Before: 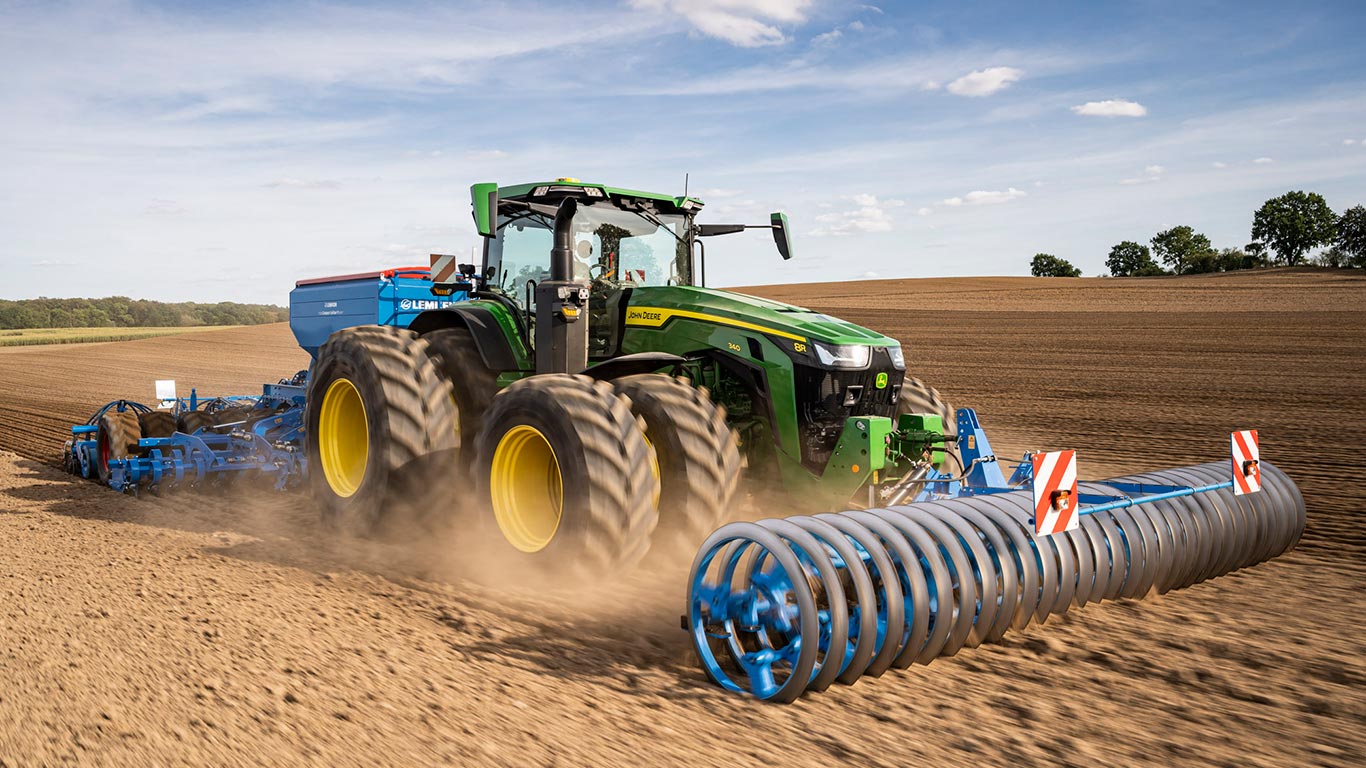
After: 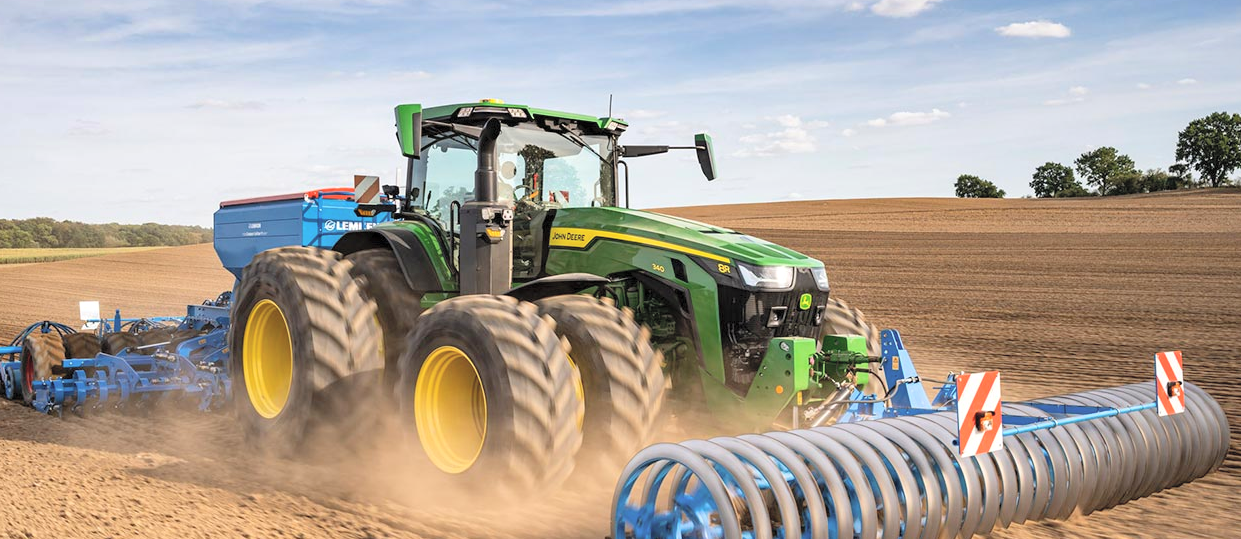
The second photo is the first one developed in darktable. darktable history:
contrast brightness saturation: brightness 0.28
shadows and highlights: white point adjustment 1, soften with gaussian
crop: left 5.596%, top 10.314%, right 3.534%, bottom 19.395%
tone equalizer: on, module defaults
